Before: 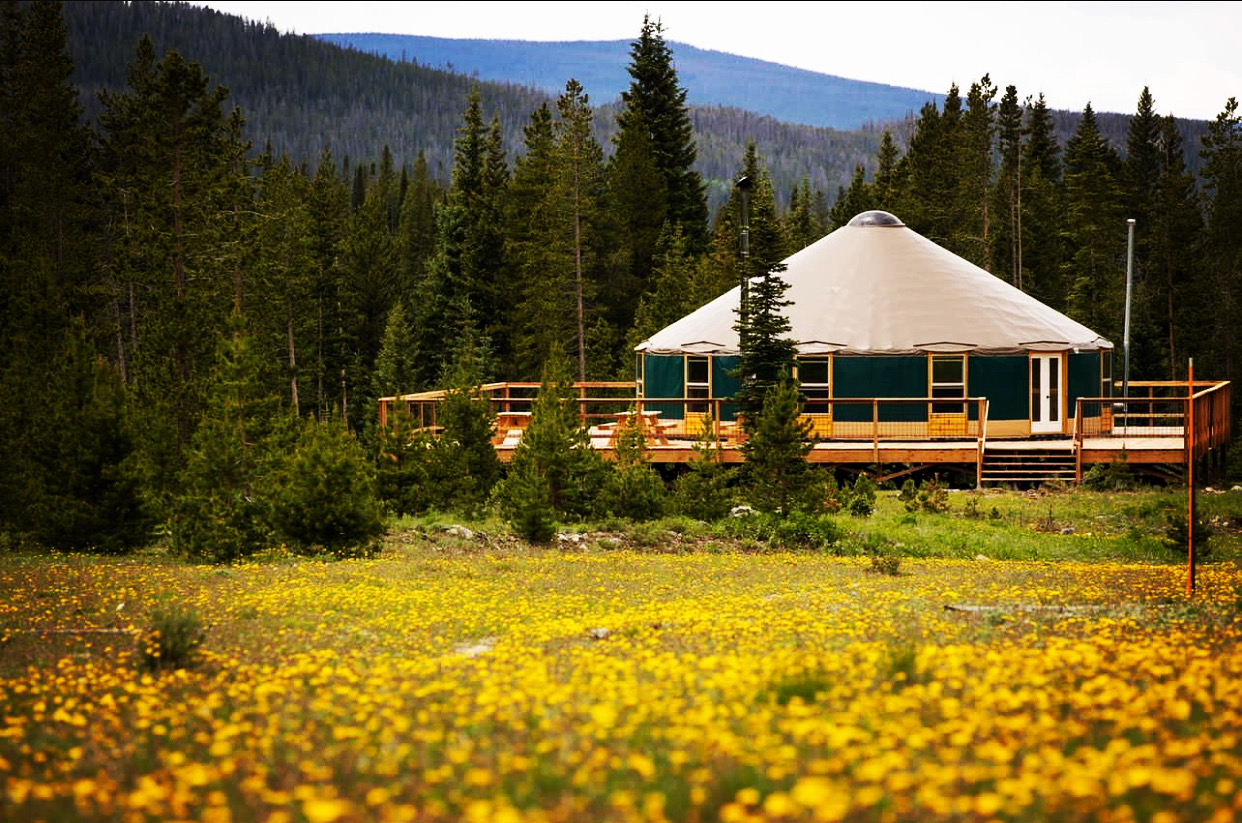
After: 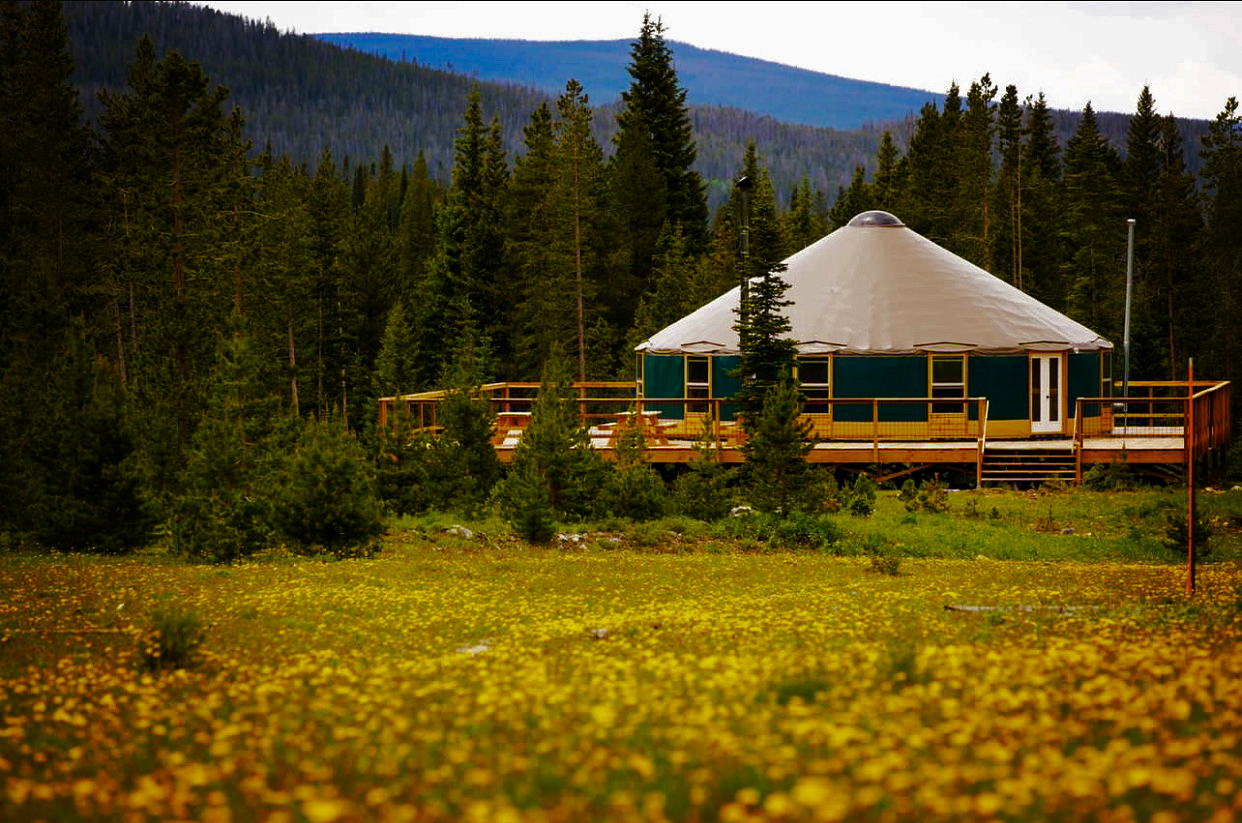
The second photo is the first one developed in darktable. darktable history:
color balance rgb: linear chroma grading › global chroma 15%, perceptual saturation grading › global saturation 30%
base curve: curves: ch0 [(0, 0) (0.841, 0.609) (1, 1)]
